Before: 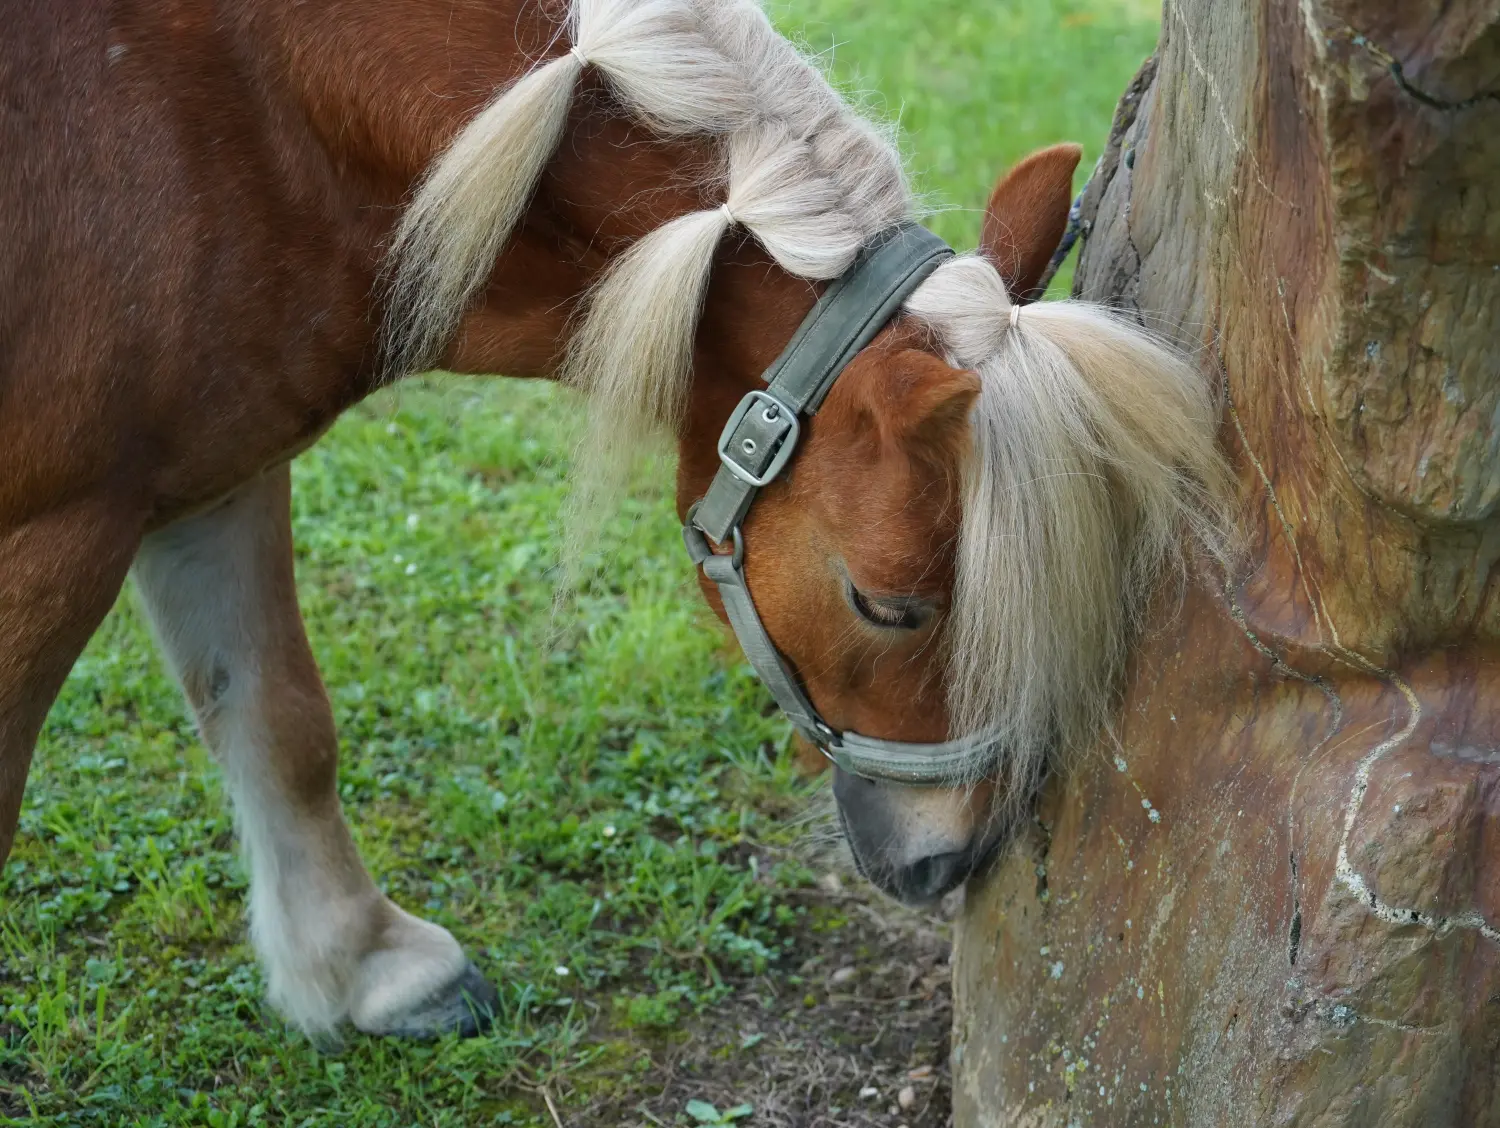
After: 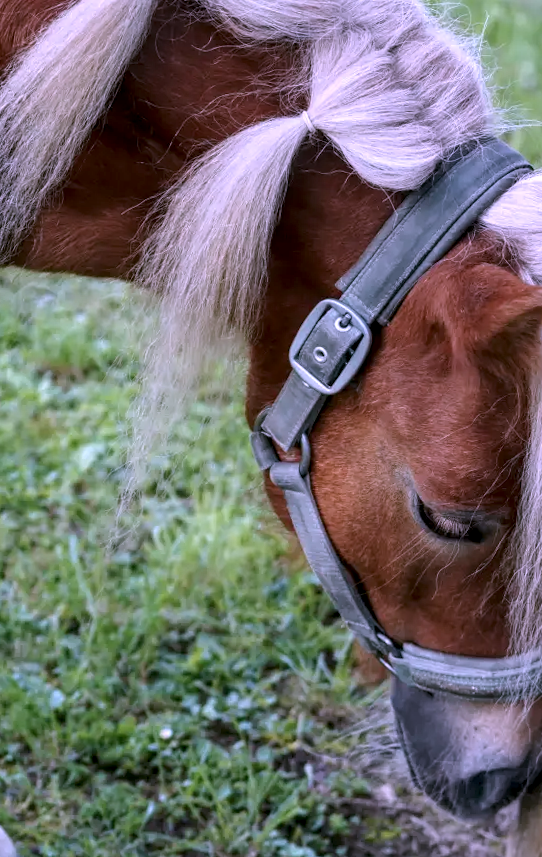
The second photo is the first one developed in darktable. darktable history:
tone equalizer: on, module defaults
local contrast: highlights 25%, detail 150%
white balance: red 1.004, blue 1.096
exposure: compensate highlight preservation false
rotate and perspective: rotation 2.17°, automatic cropping off
crop and rotate: left 29.476%, top 10.214%, right 35.32%, bottom 17.333%
base curve: curves: ch0 [(0, 0) (0.297, 0.298) (1, 1)], preserve colors none
color correction: highlights a* 15.03, highlights b* -25.07
